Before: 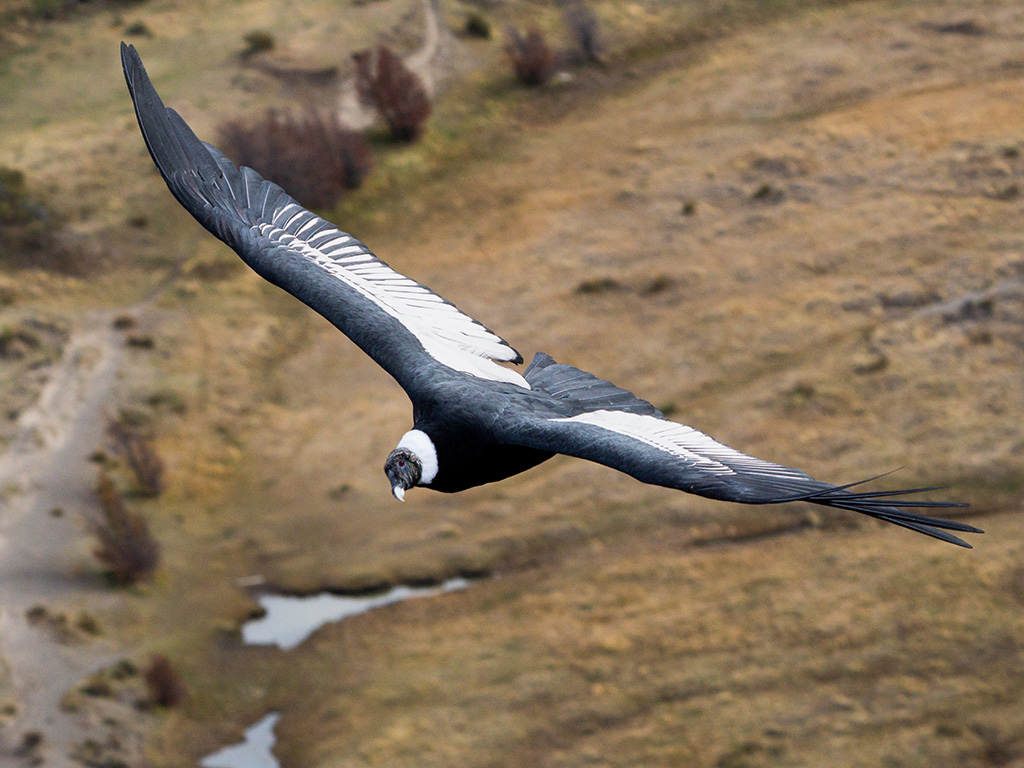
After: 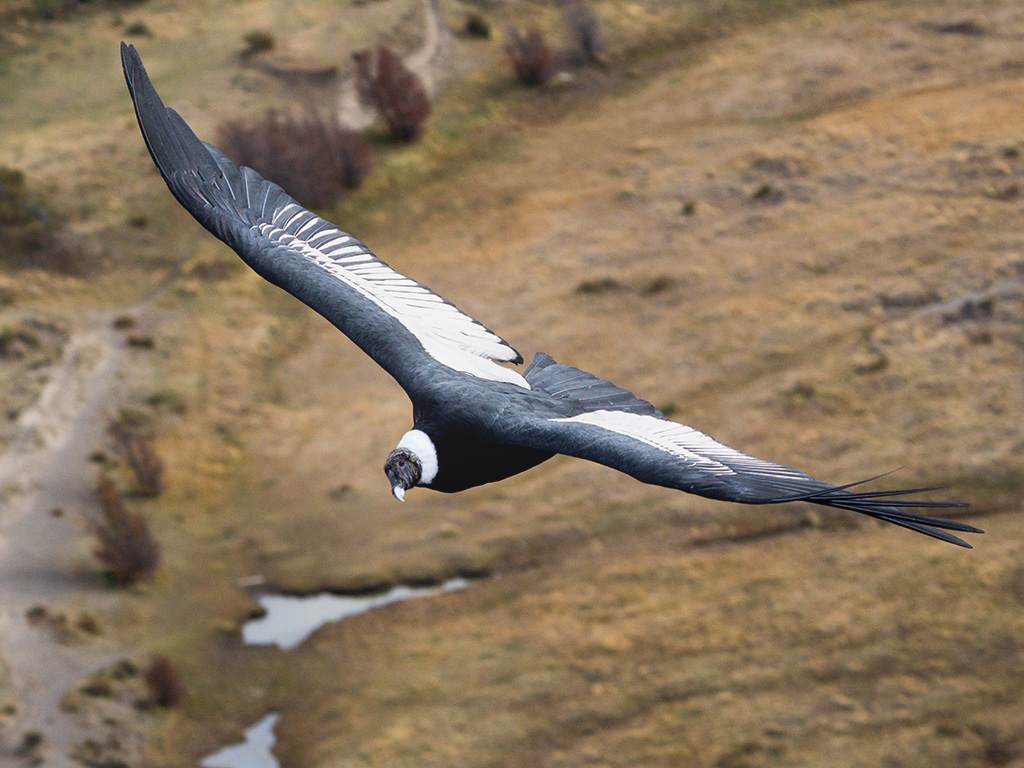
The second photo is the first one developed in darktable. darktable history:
bloom: size 38%, threshold 95%, strength 30%
